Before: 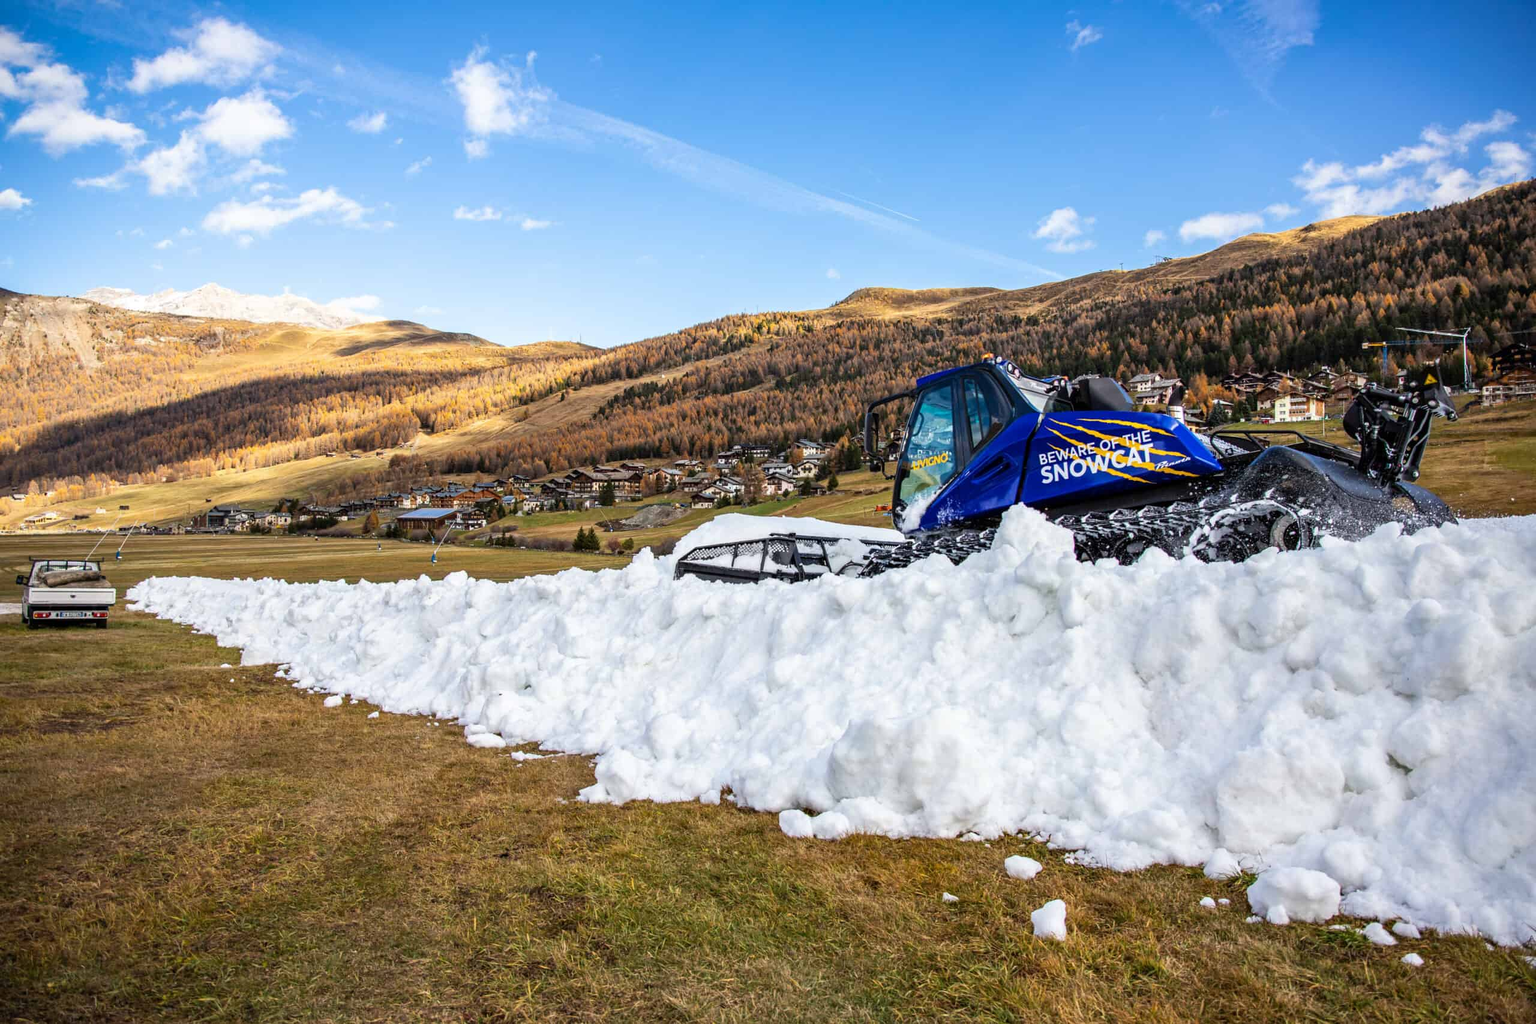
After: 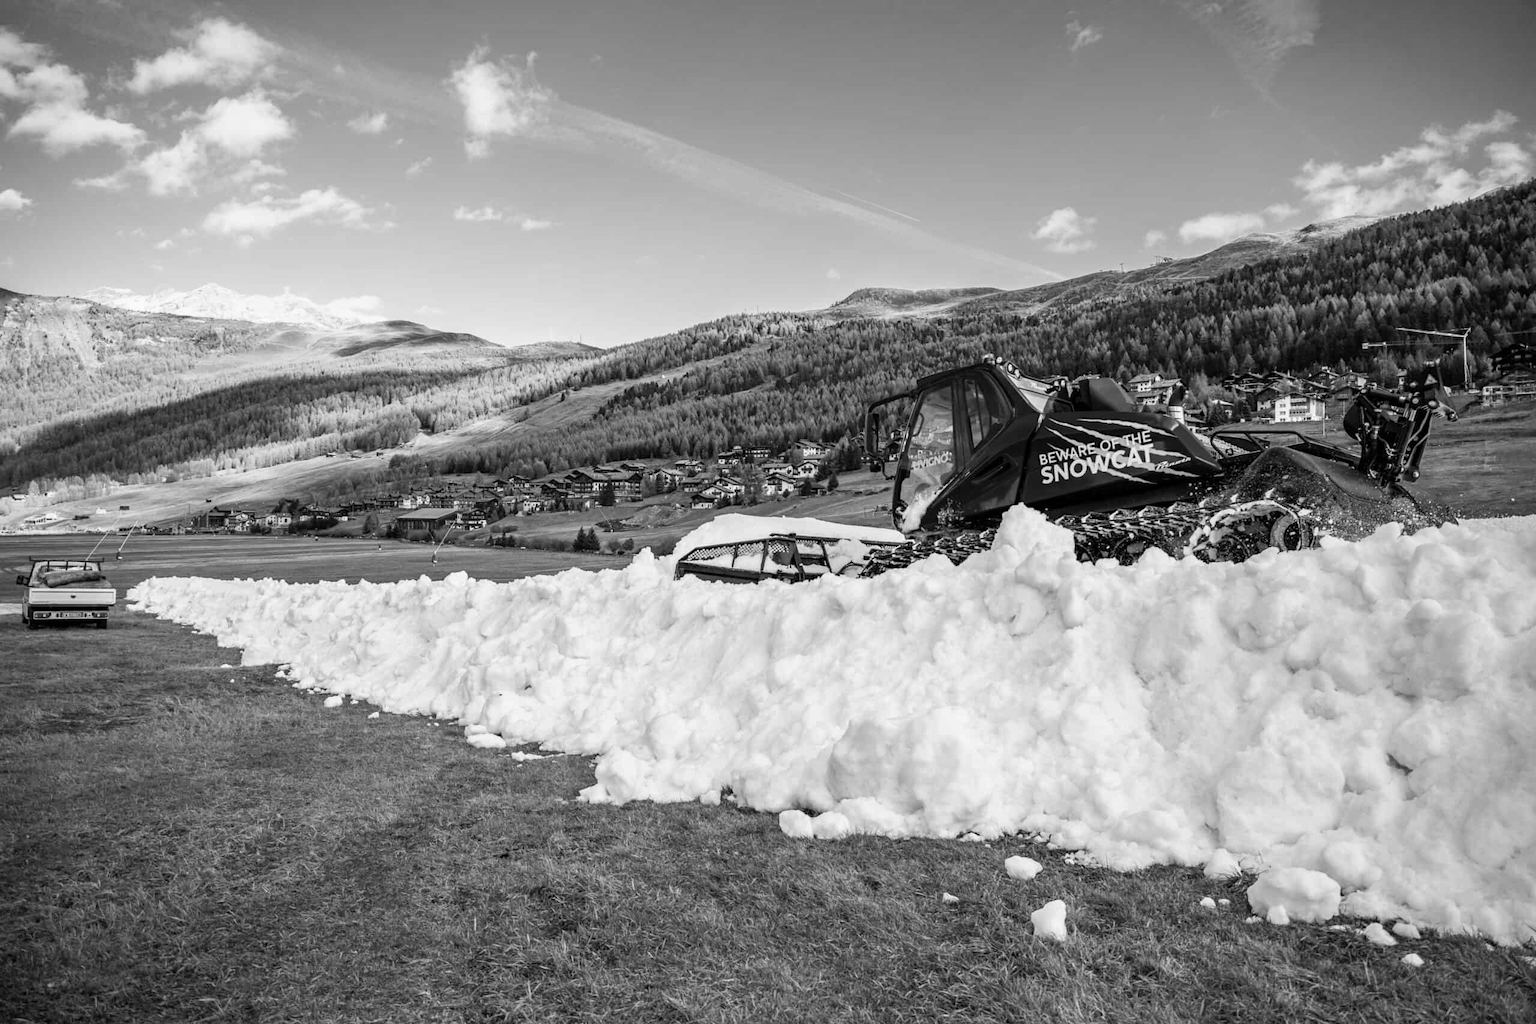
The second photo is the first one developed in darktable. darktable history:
monochrome: a 32, b 64, size 2.3
color balance rgb: perceptual saturation grading › global saturation 30%, global vibrance 20%
